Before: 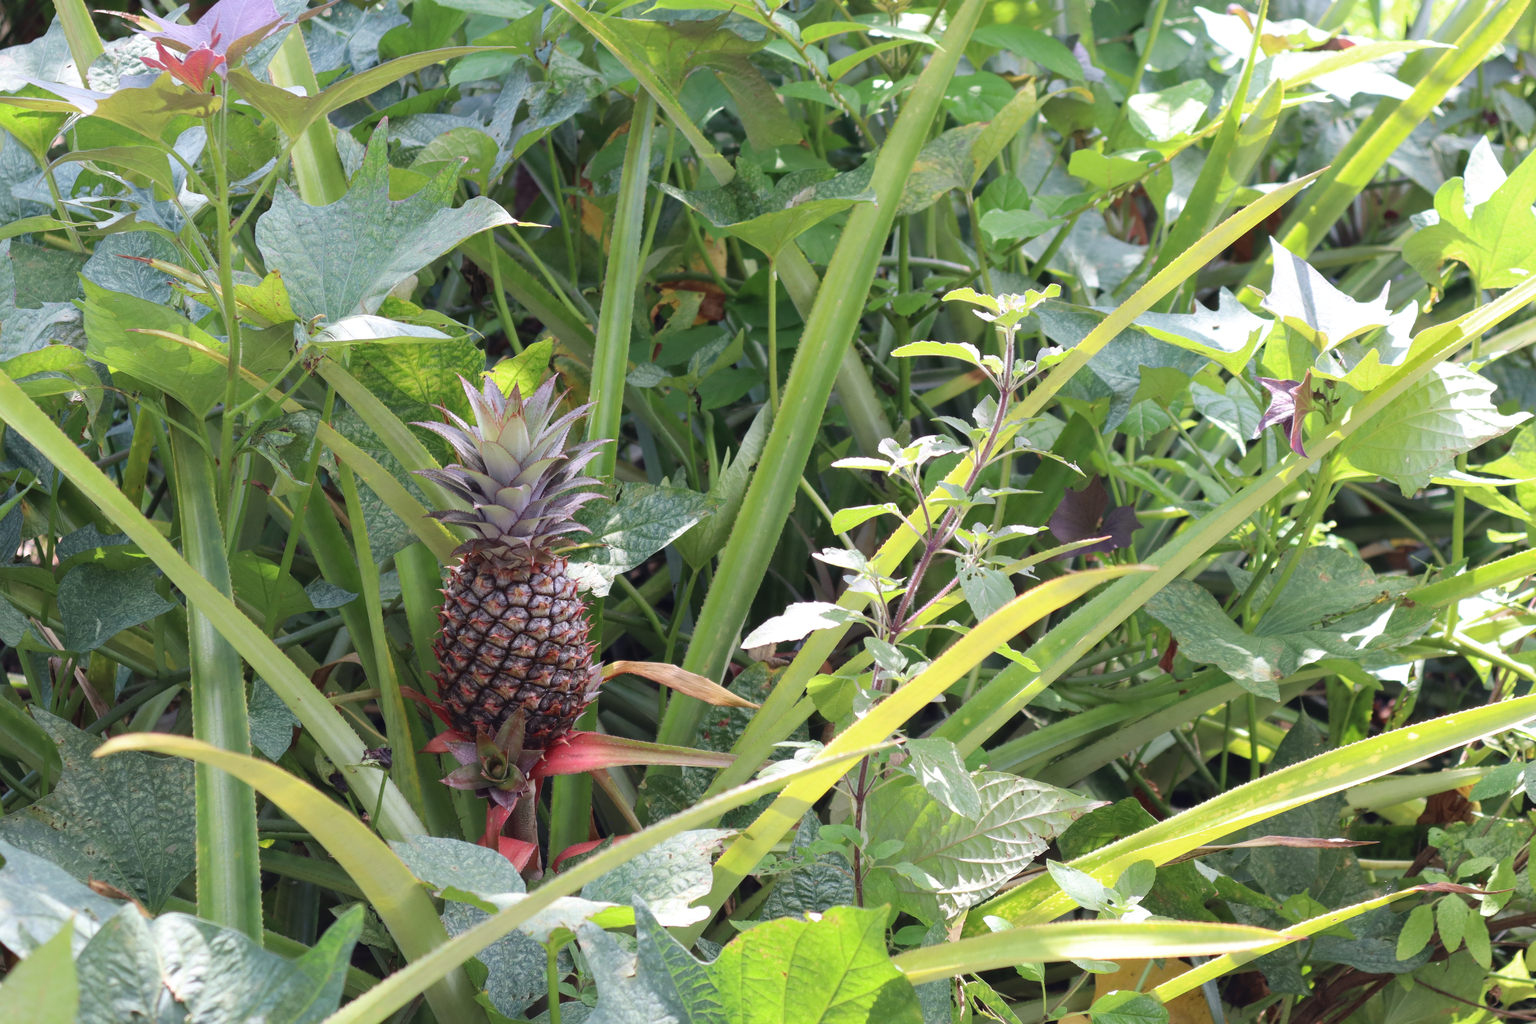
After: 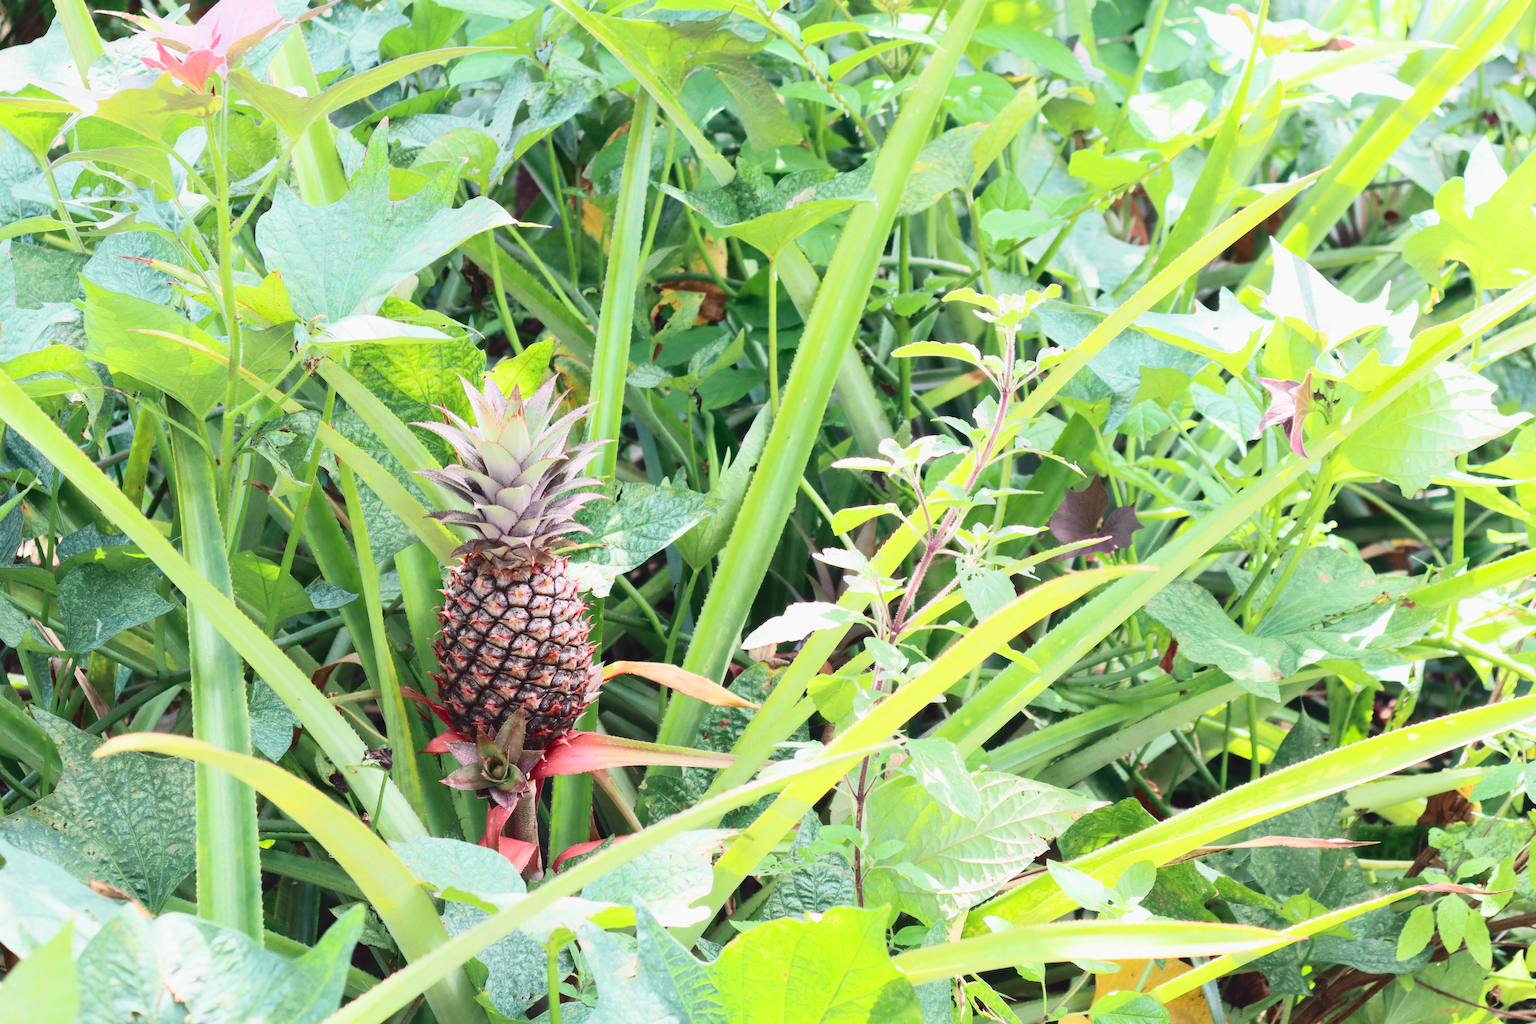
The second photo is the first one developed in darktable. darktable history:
base curve: curves: ch0 [(0, 0) (0.204, 0.334) (0.55, 0.733) (1, 1)], preserve colors none
tone curve: curves: ch0 [(0, 0.036) (0.037, 0.042) (0.167, 0.143) (0.433, 0.502) (0.531, 0.637) (0.696, 0.825) (0.856, 0.92) (1, 0.98)]; ch1 [(0, 0) (0.424, 0.383) (0.482, 0.459) (0.501, 0.5) (0.522, 0.526) (0.559, 0.563) (0.604, 0.646) (0.715, 0.729) (1, 1)]; ch2 [(0, 0) (0.369, 0.388) (0.45, 0.48) (0.499, 0.502) (0.504, 0.504) (0.512, 0.526) (0.581, 0.595) (0.708, 0.786) (1, 1)], color space Lab, independent channels, preserve colors none
